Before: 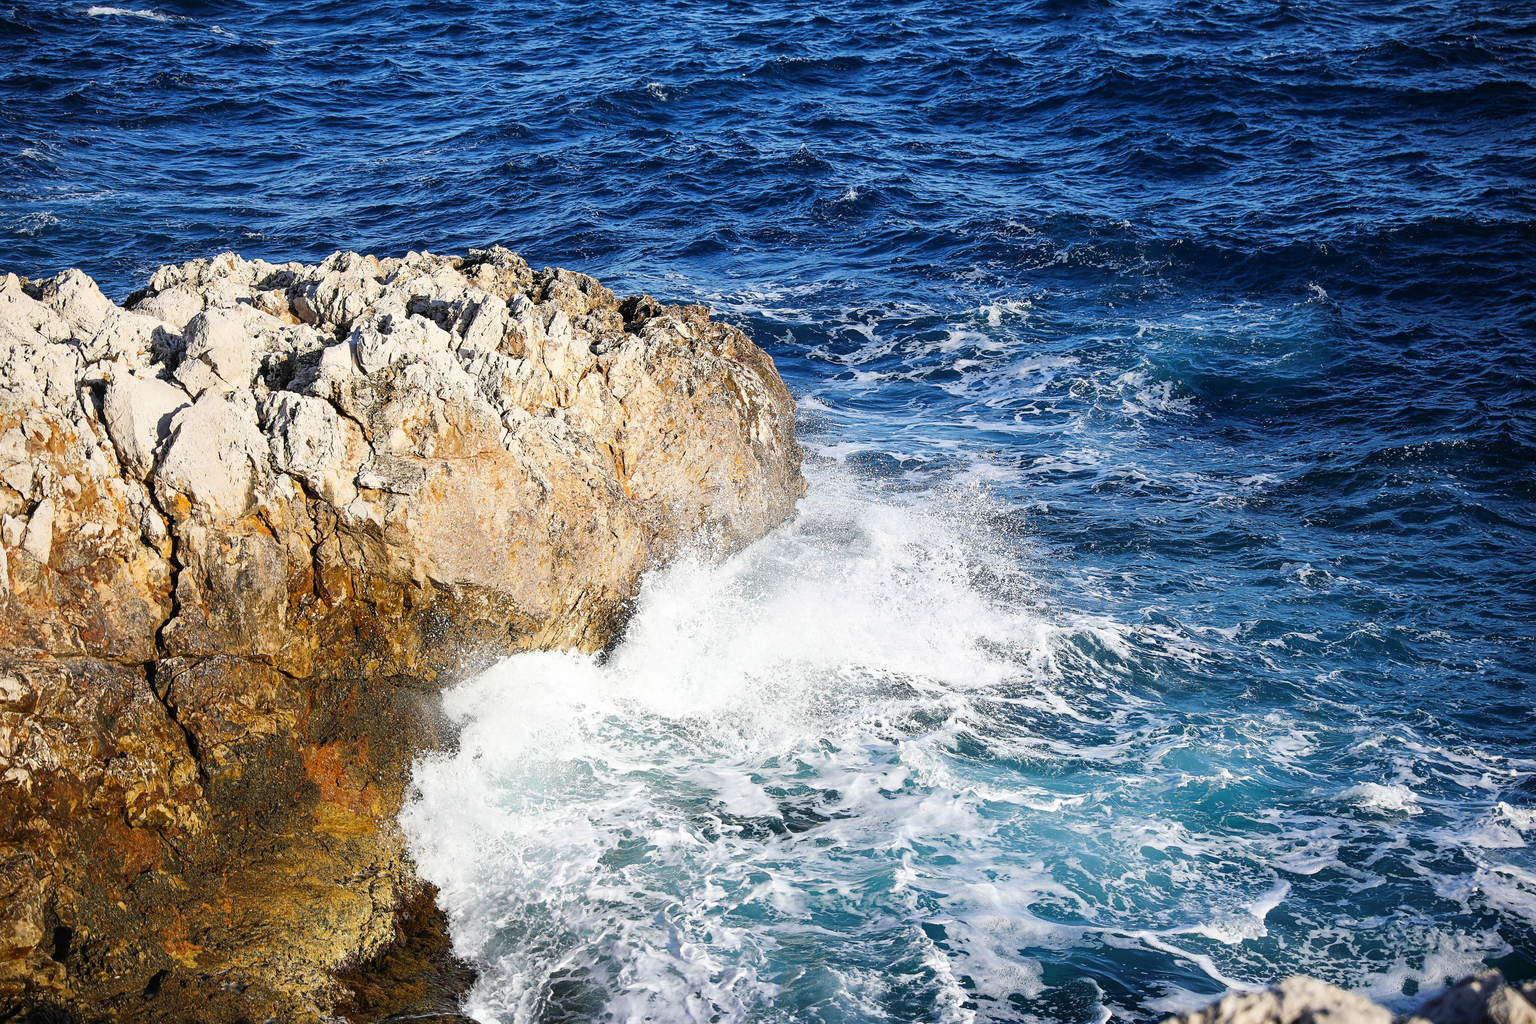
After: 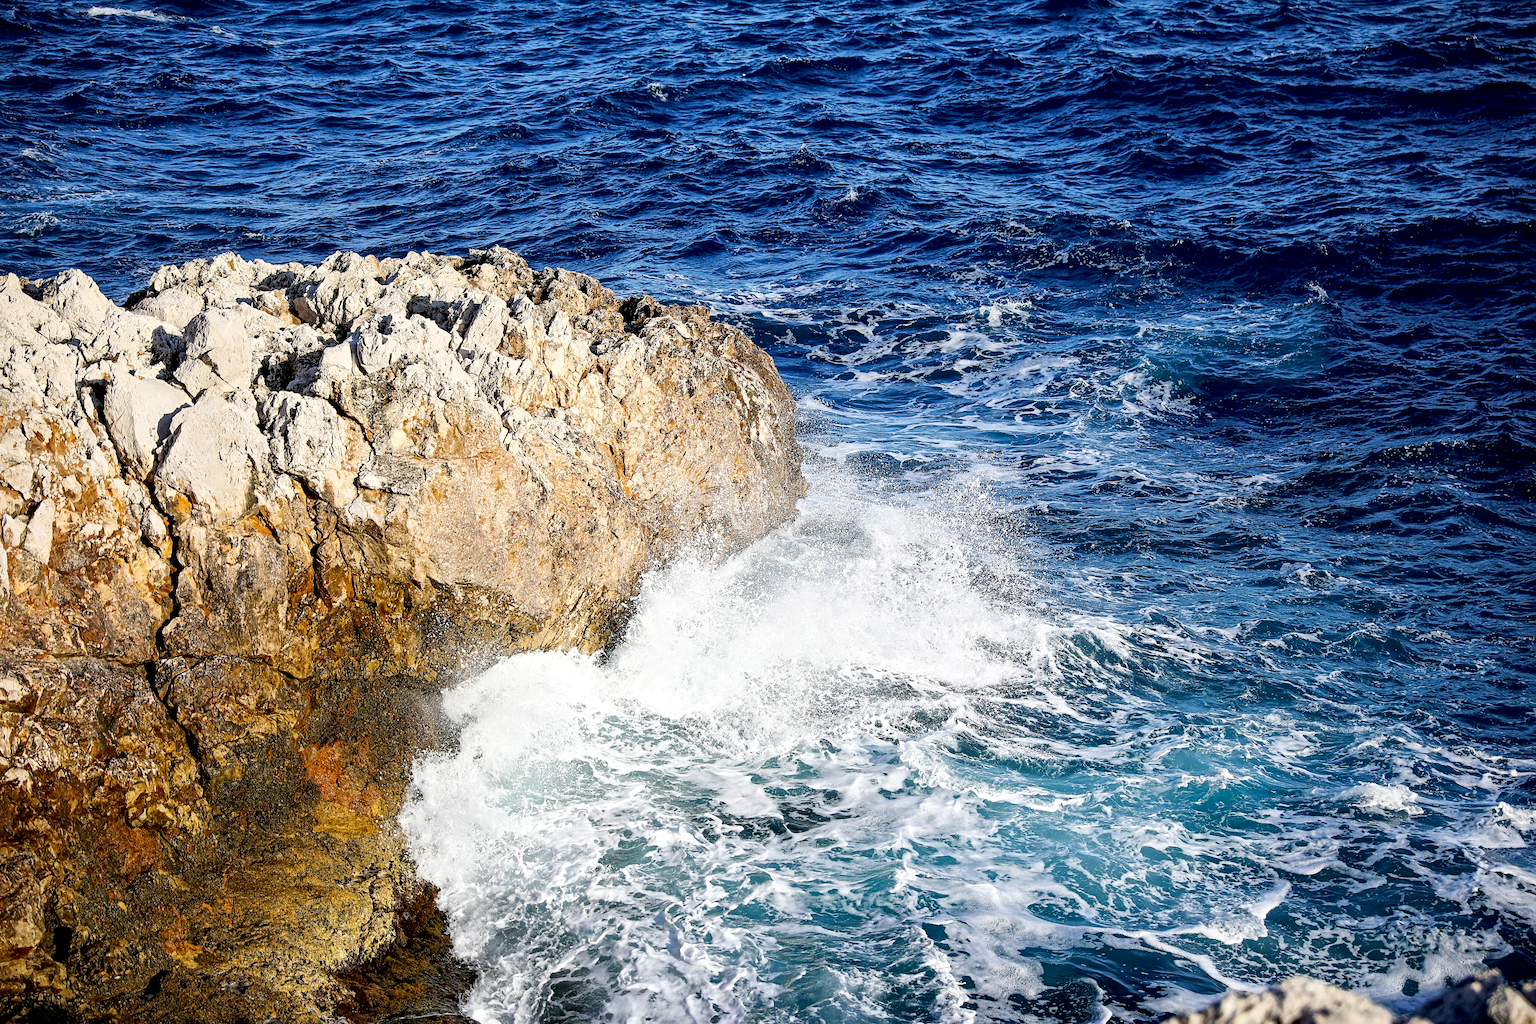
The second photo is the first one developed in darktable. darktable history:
local contrast: mode bilateral grid, contrast 20, coarseness 21, detail 150%, midtone range 0.2
exposure: black level correction 0.009, compensate highlight preservation false
